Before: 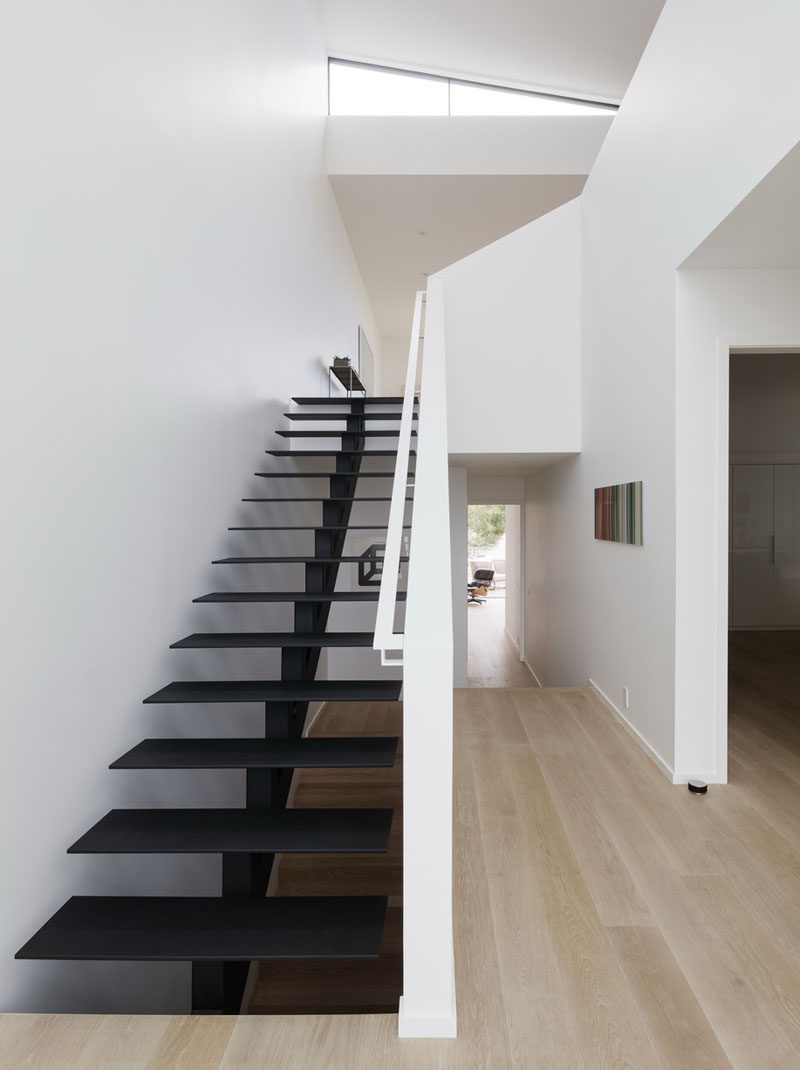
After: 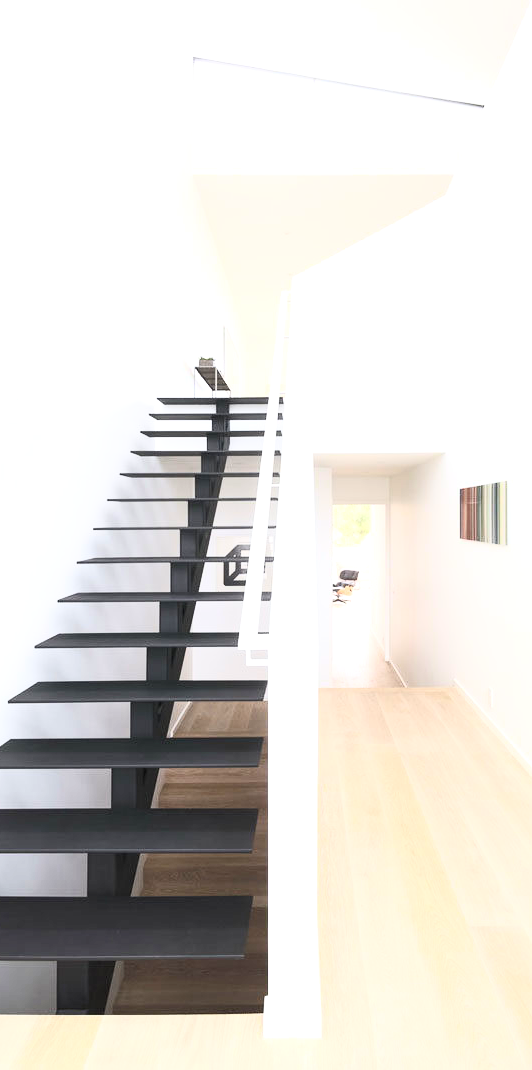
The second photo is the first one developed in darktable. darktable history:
crop: left 16.919%, right 16.55%
exposure: black level correction 0, exposure 1.105 EV, compensate highlight preservation false
contrast brightness saturation: contrast 0.394, brightness 0.54
